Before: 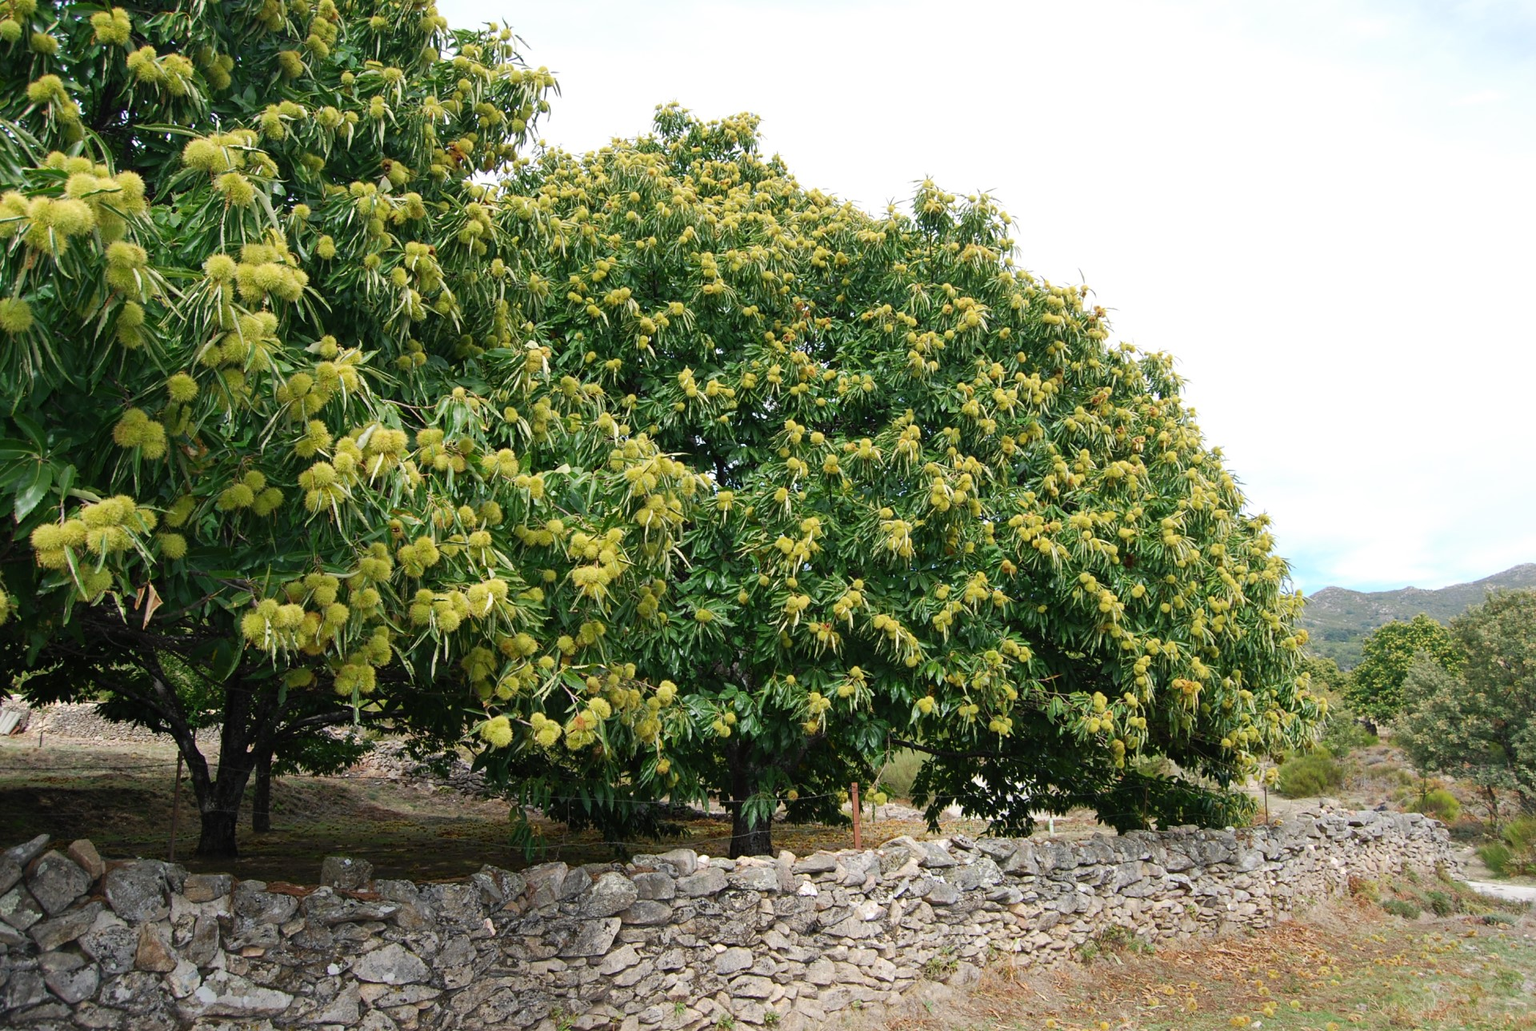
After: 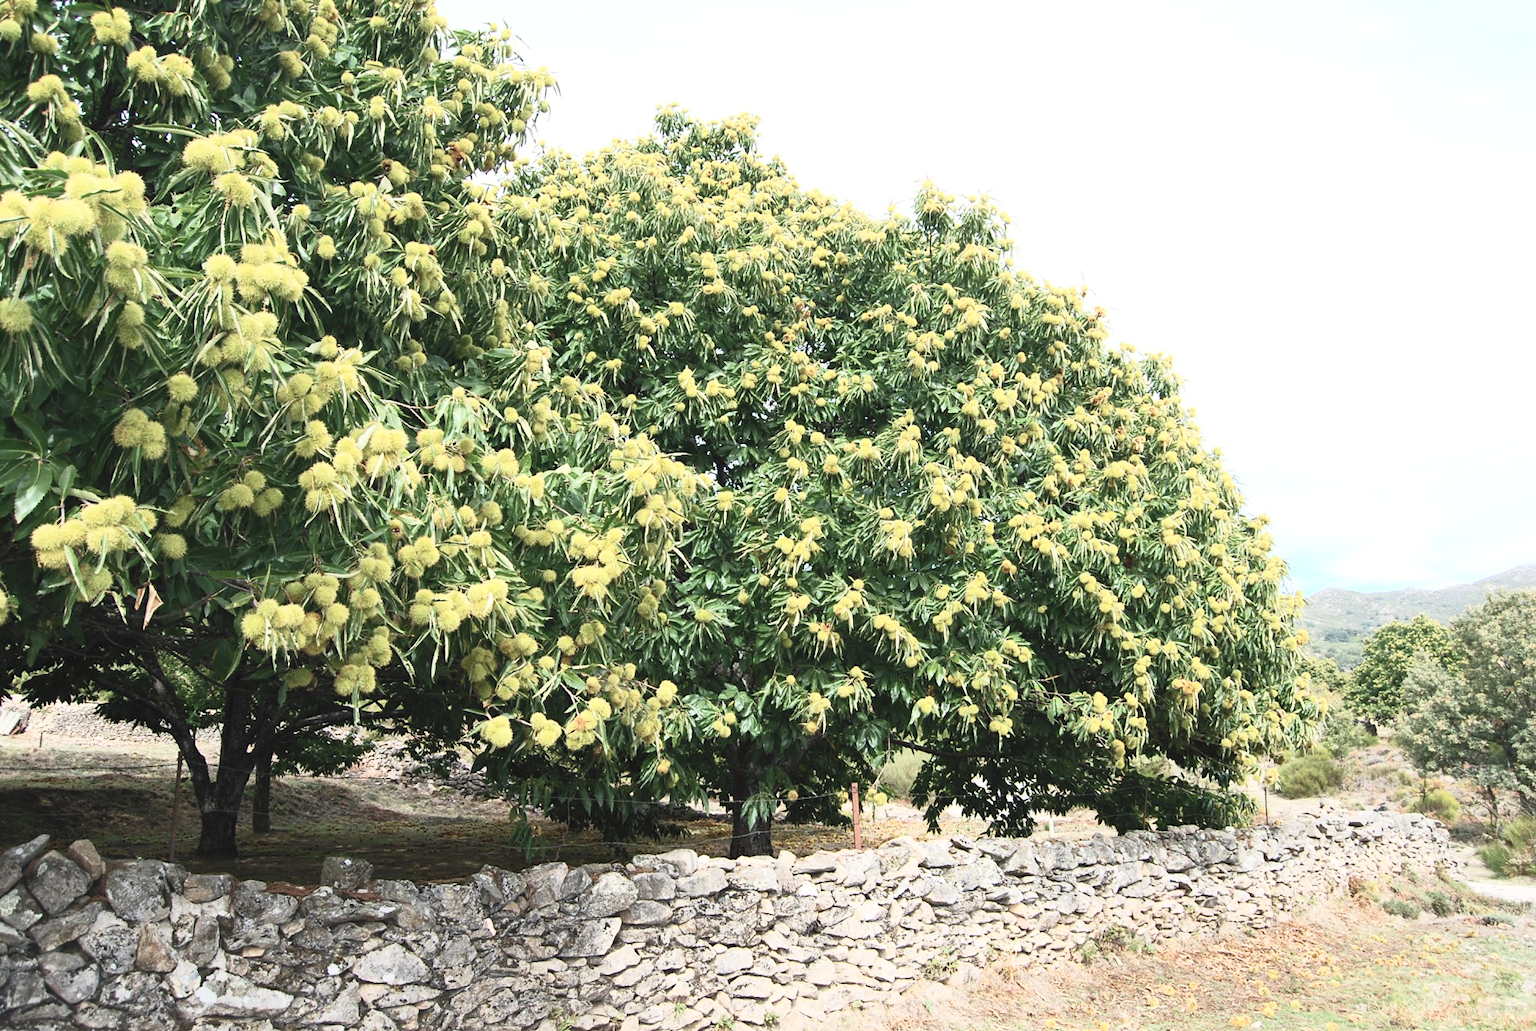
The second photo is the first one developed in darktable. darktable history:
tone equalizer: on, module defaults
color calibration: gray › normalize channels true, illuminant same as pipeline (D50), adaptation XYZ, x 0.346, y 0.358, temperature 5007.44 K, gamut compression 0.025
contrast brightness saturation: contrast 0.447, brightness 0.554, saturation -0.195
